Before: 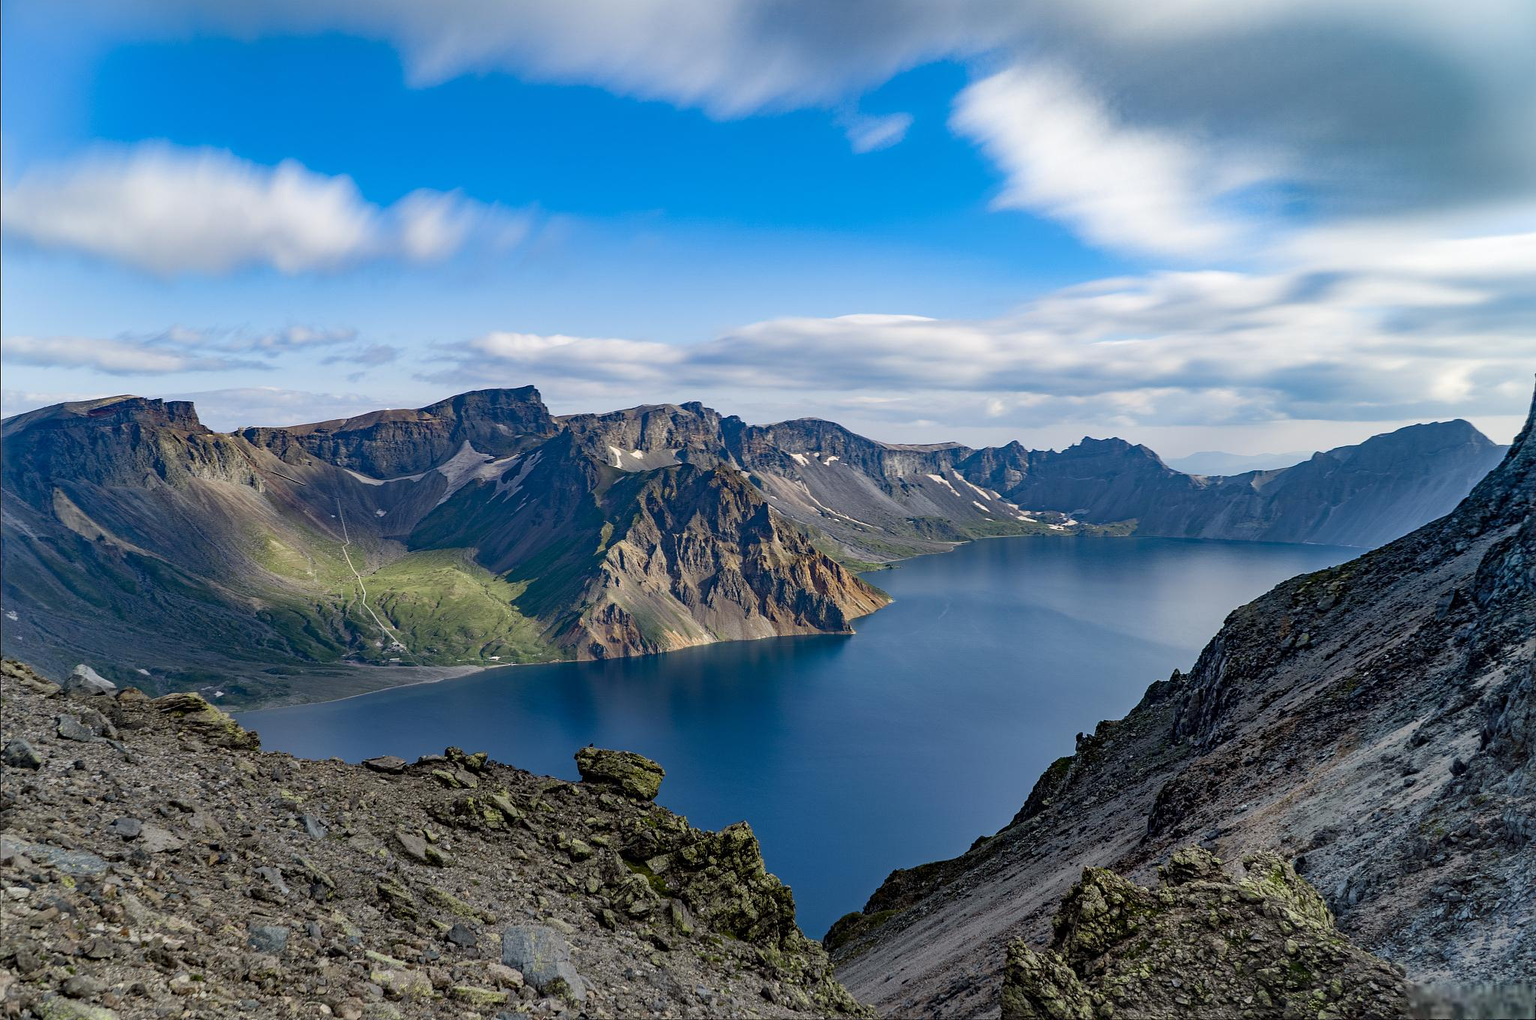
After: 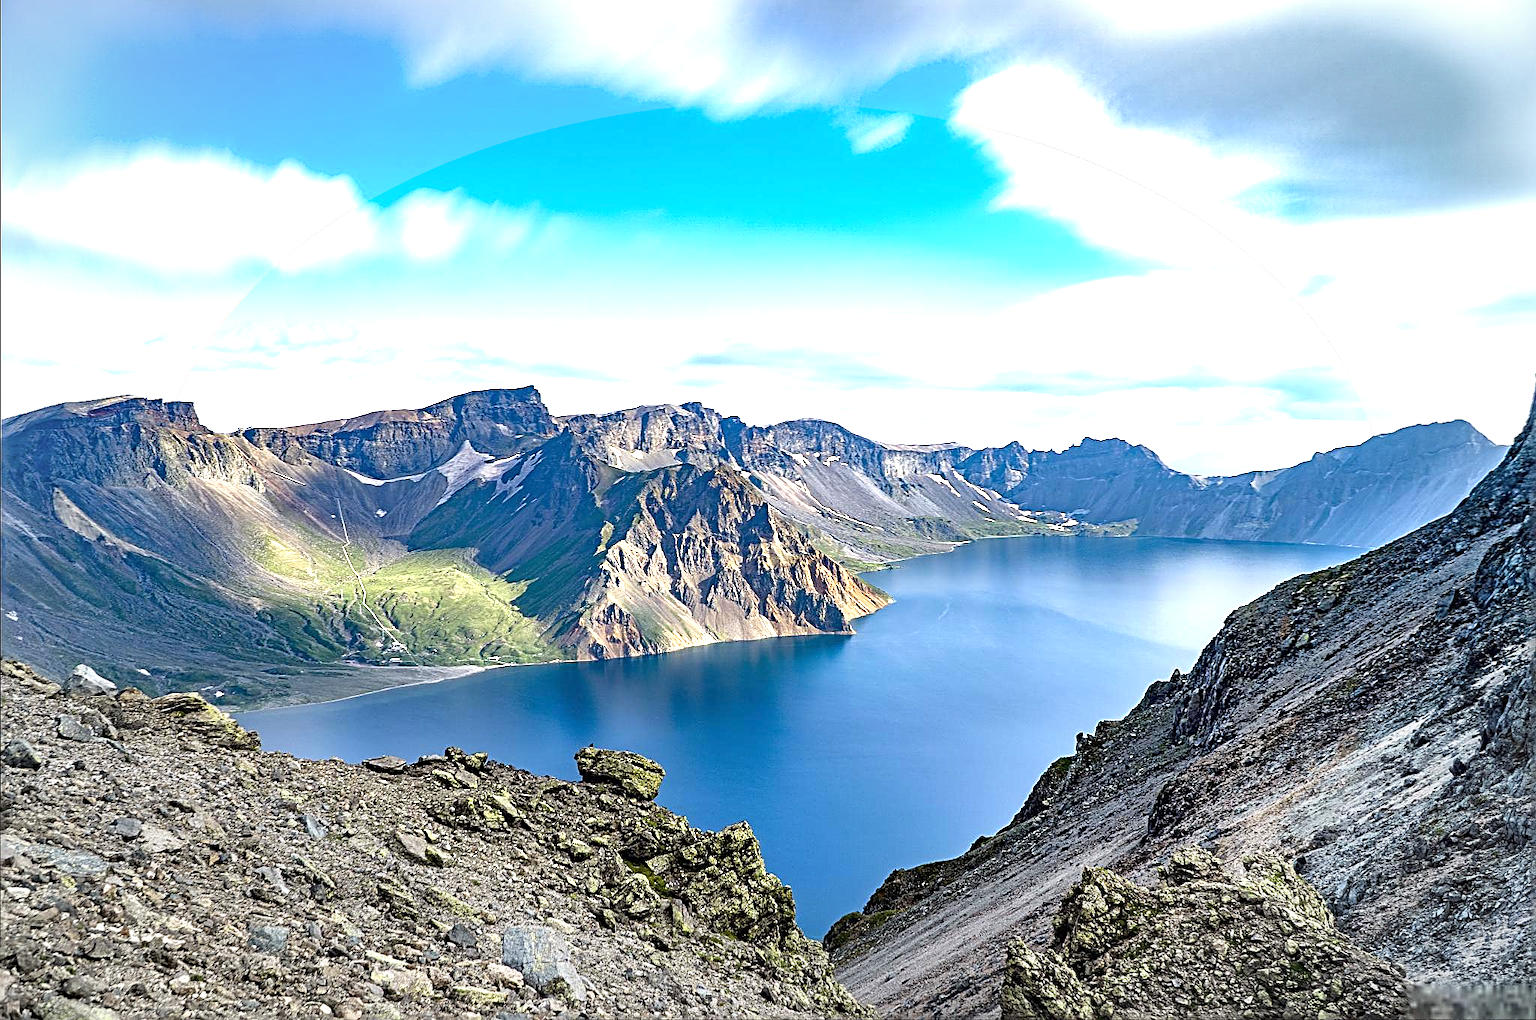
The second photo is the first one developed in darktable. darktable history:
sharpen: radius 2.718, amount 0.675
vignetting: fall-off radius 68.97%, automatic ratio true, unbound false
exposure: black level correction 0, exposure 1.521 EV, compensate exposure bias true, compensate highlight preservation false
